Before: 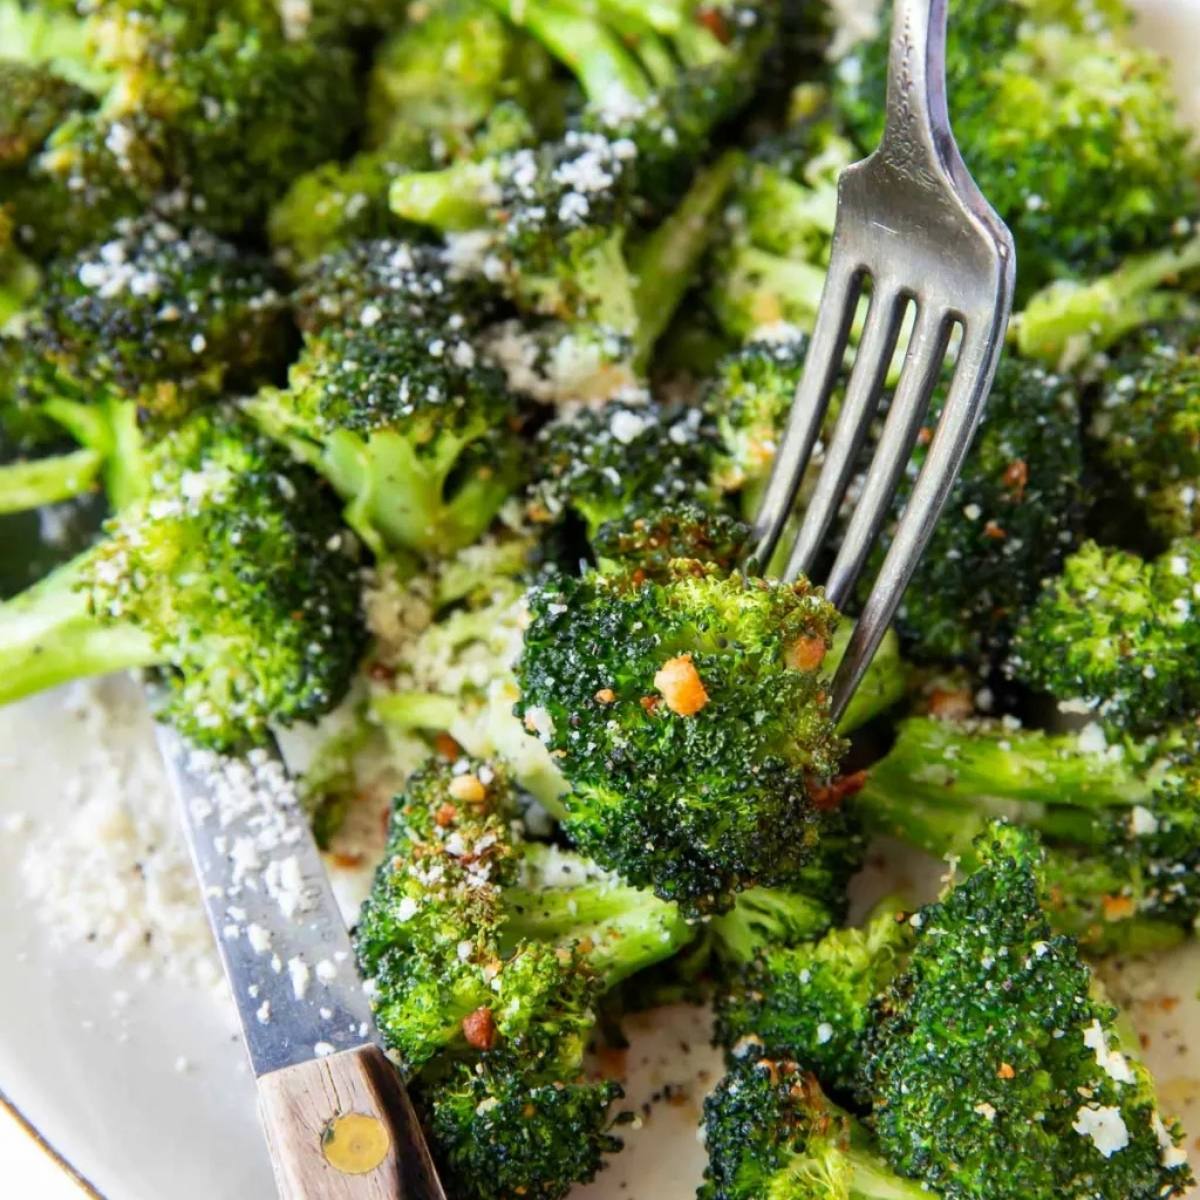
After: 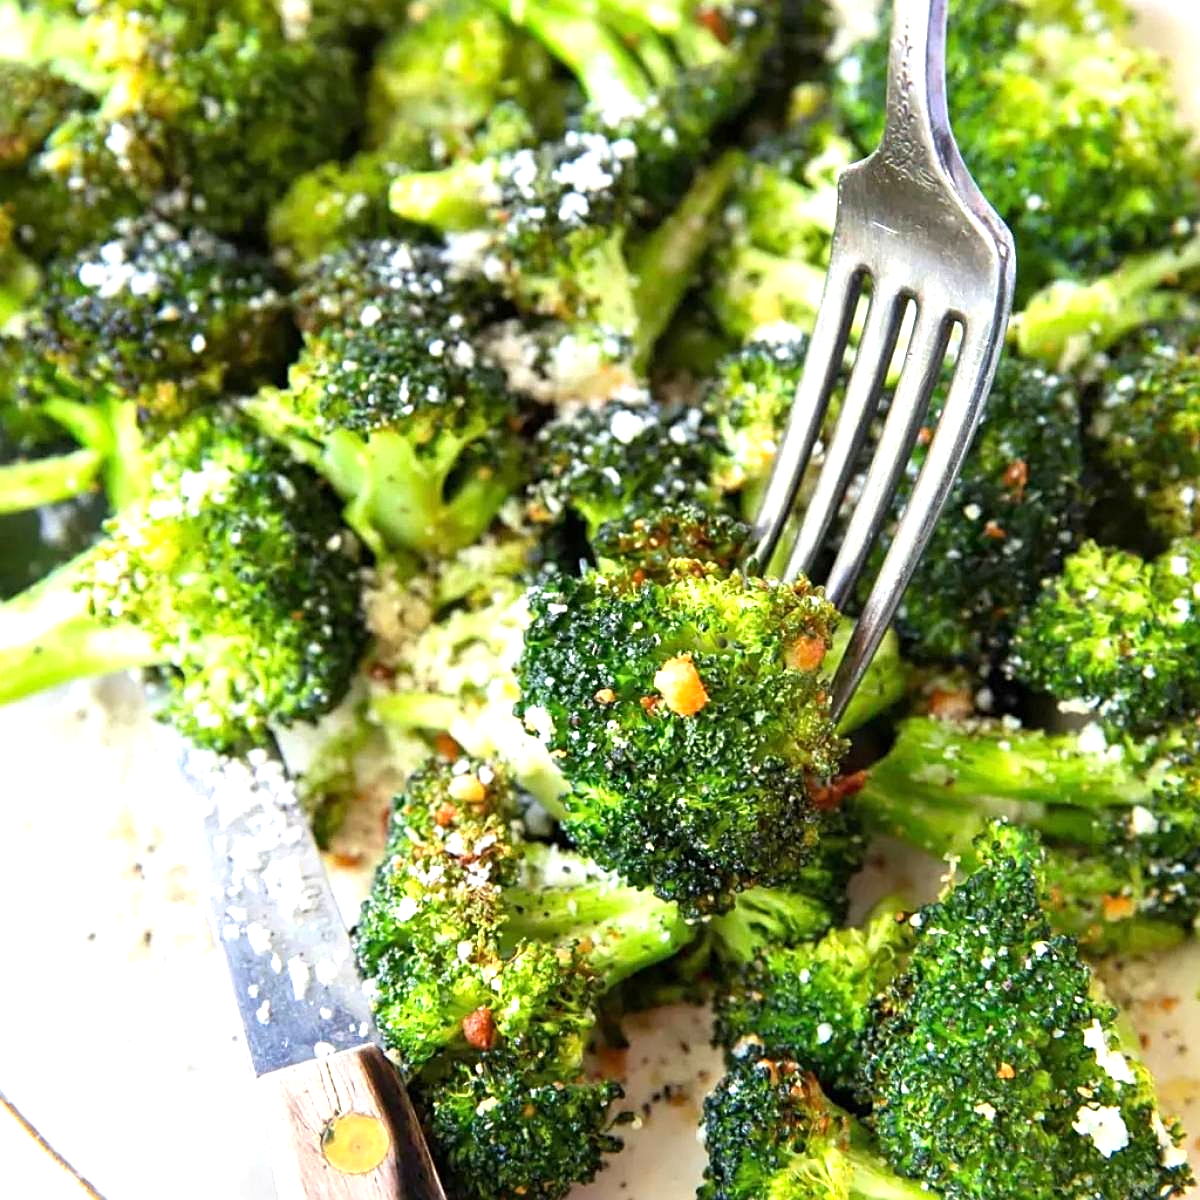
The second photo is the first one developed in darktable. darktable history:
exposure: exposure 0.756 EV, compensate exposure bias true, compensate highlight preservation false
sharpen: on, module defaults
